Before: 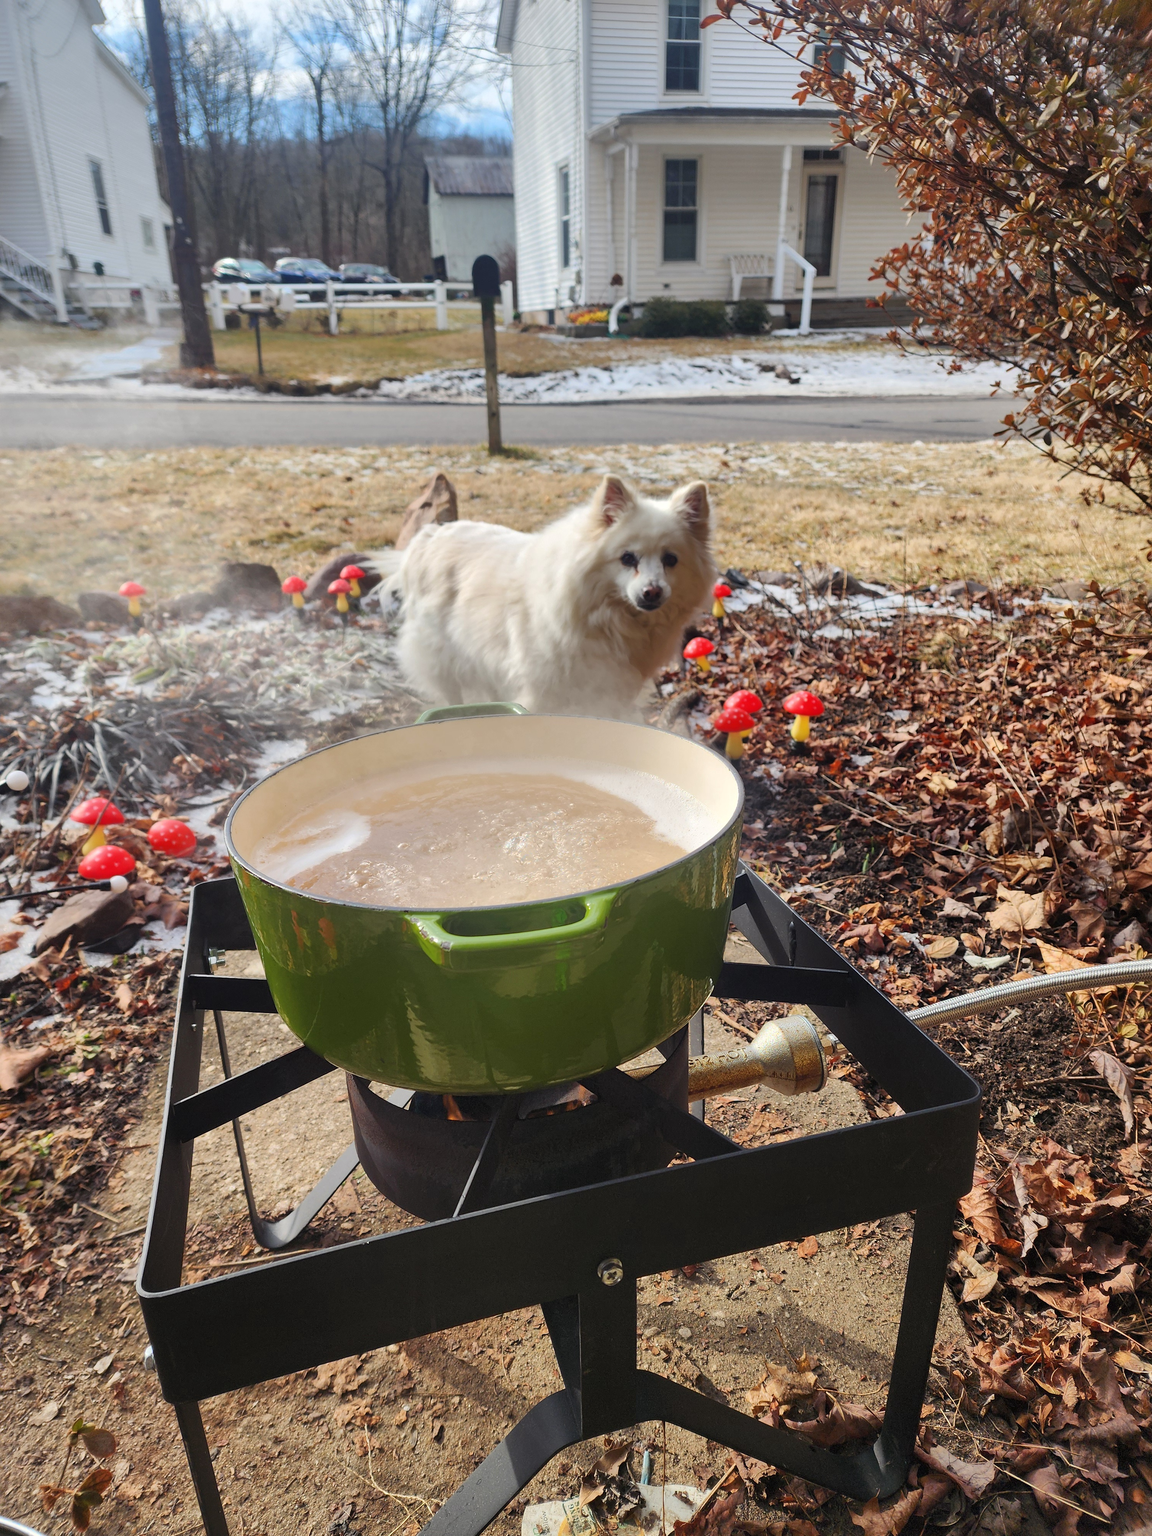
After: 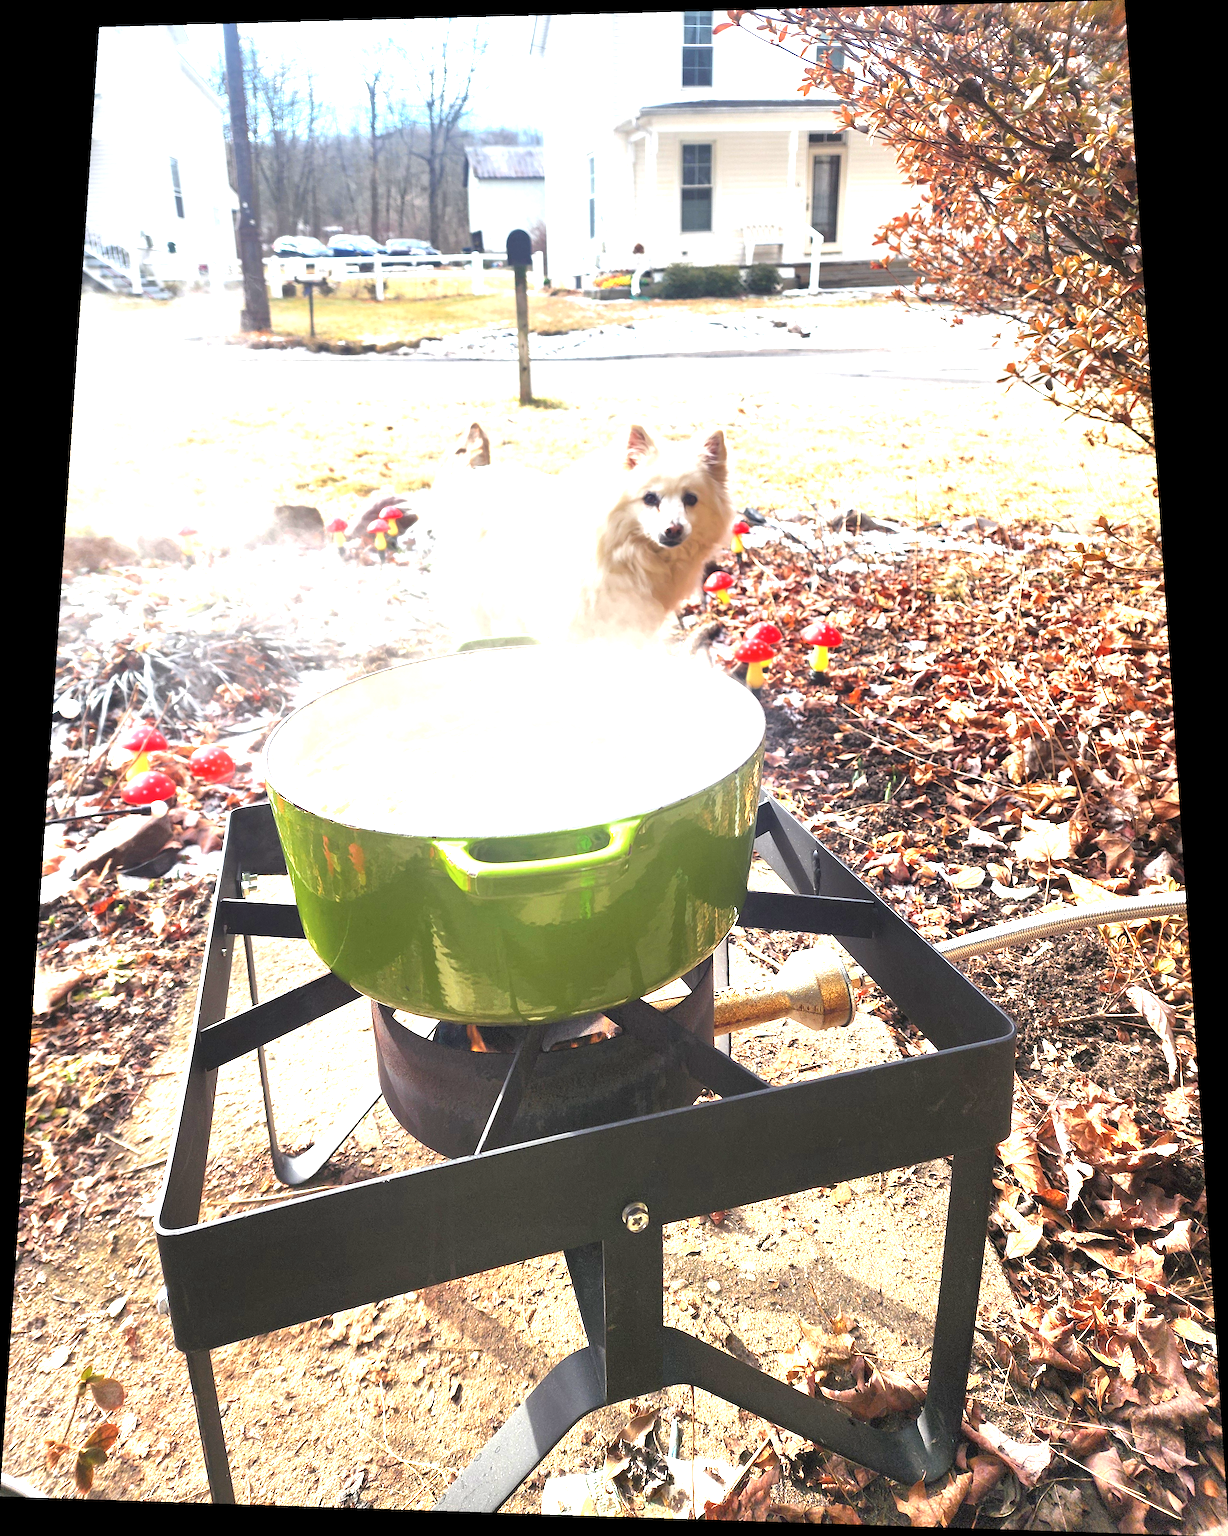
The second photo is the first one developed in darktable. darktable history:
rotate and perspective: rotation 0.128°, lens shift (vertical) -0.181, lens shift (horizontal) -0.044, shear 0.001, automatic cropping off
exposure: exposure 2.003 EV, compensate highlight preservation false
